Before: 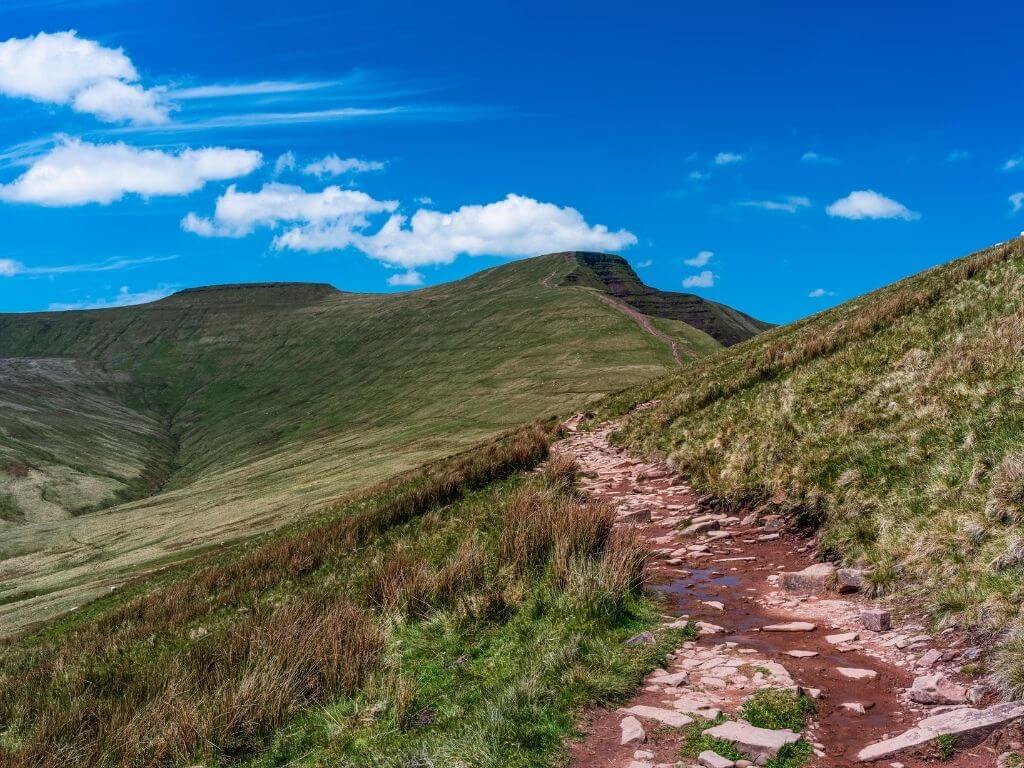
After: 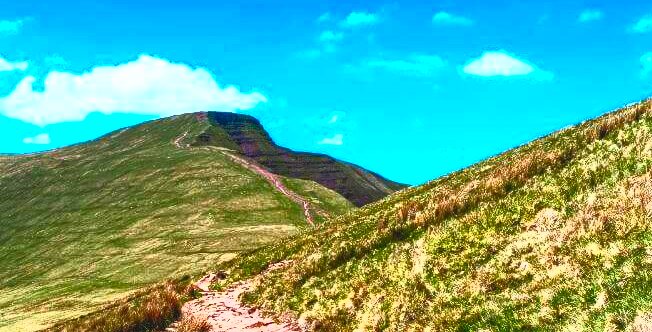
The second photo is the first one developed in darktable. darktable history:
contrast brightness saturation: contrast 1, brightness 1, saturation 1
exposure: exposure -0.041 EV, compensate highlight preservation false
crop: left 36.005%, top 18.293%, right 0.31%, bottom 38.444%
